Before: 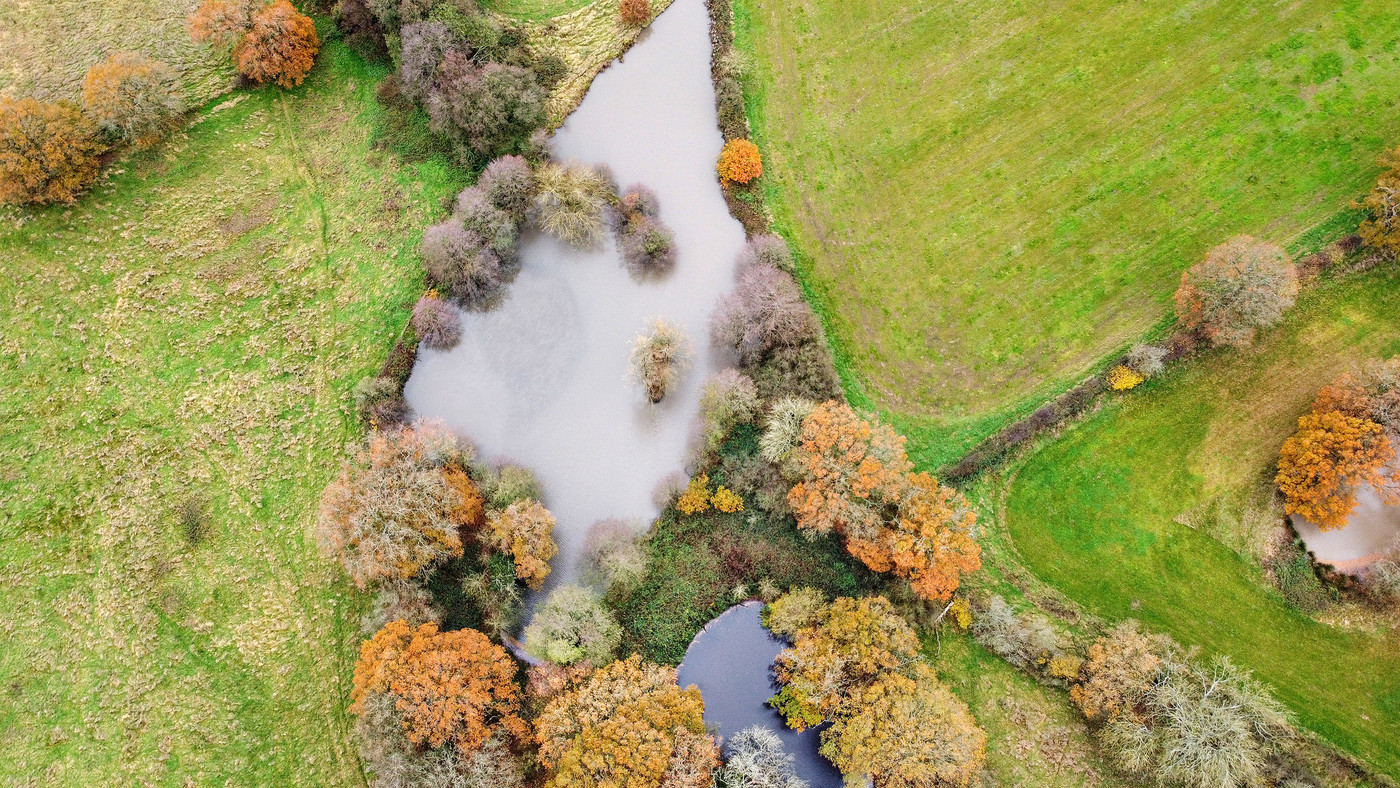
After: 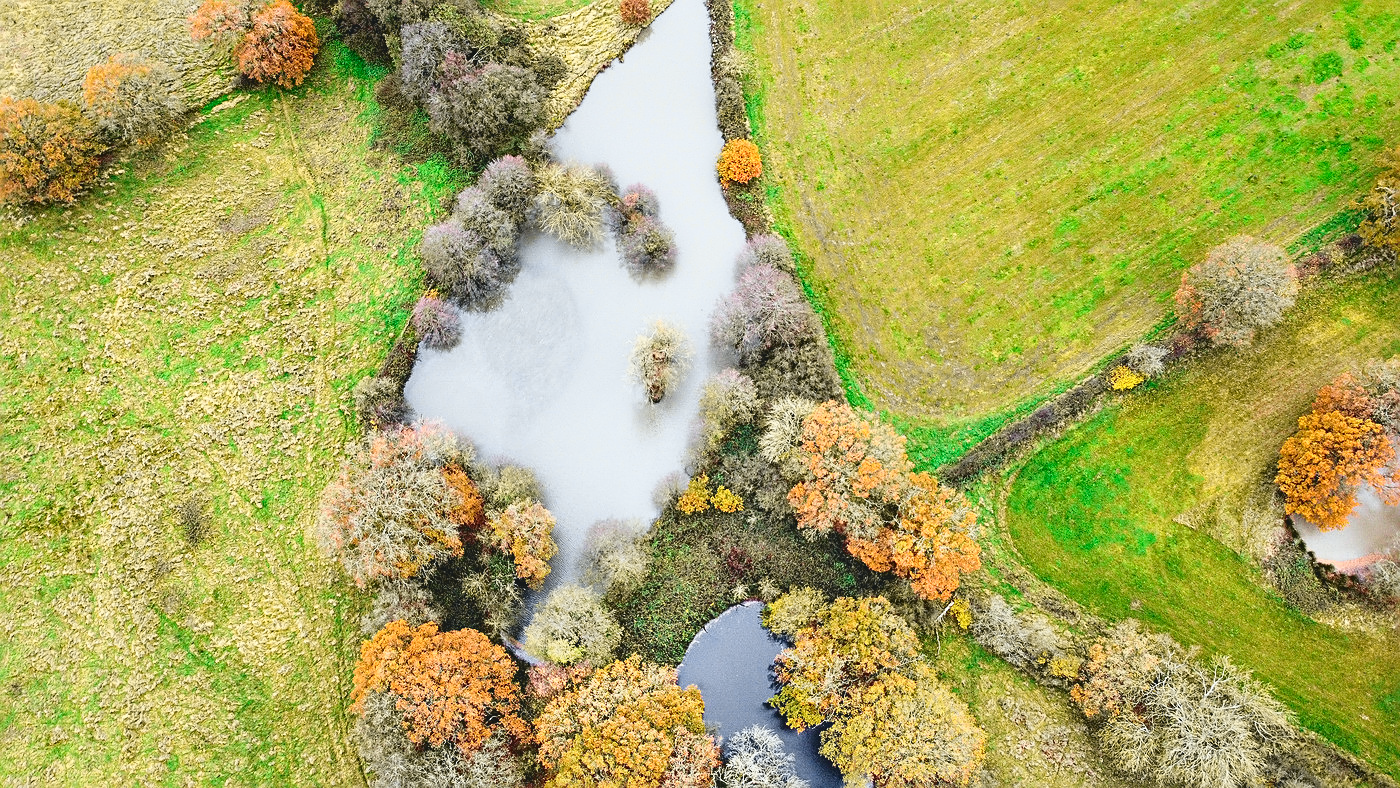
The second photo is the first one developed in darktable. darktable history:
sharpen: on, module defaults
tone curve: curves: ch0 [(0, 0.074) (0.129, 0.136) (0.285, 0.301) (0.689, 0.764) (0.854, 0.926) (0.987, 0.977)]; ch1 [(0, 0) (0.337, 0.249) (0.434, 0.437) (0.485, 0.491) (0.515, 0.495) (0.566, 0.57) (0.625, 0.625) (0.764, 0.806) (1, 1)]; ch2 [(0, 0) (0.314, 0.301) (0.401, 0.411) (0.505, 0.499) (0.54, 0.54) (0.608, 0.613) (0.706, 0.735) (1, 1)], color space Lab, independent channels, preserve colors none
